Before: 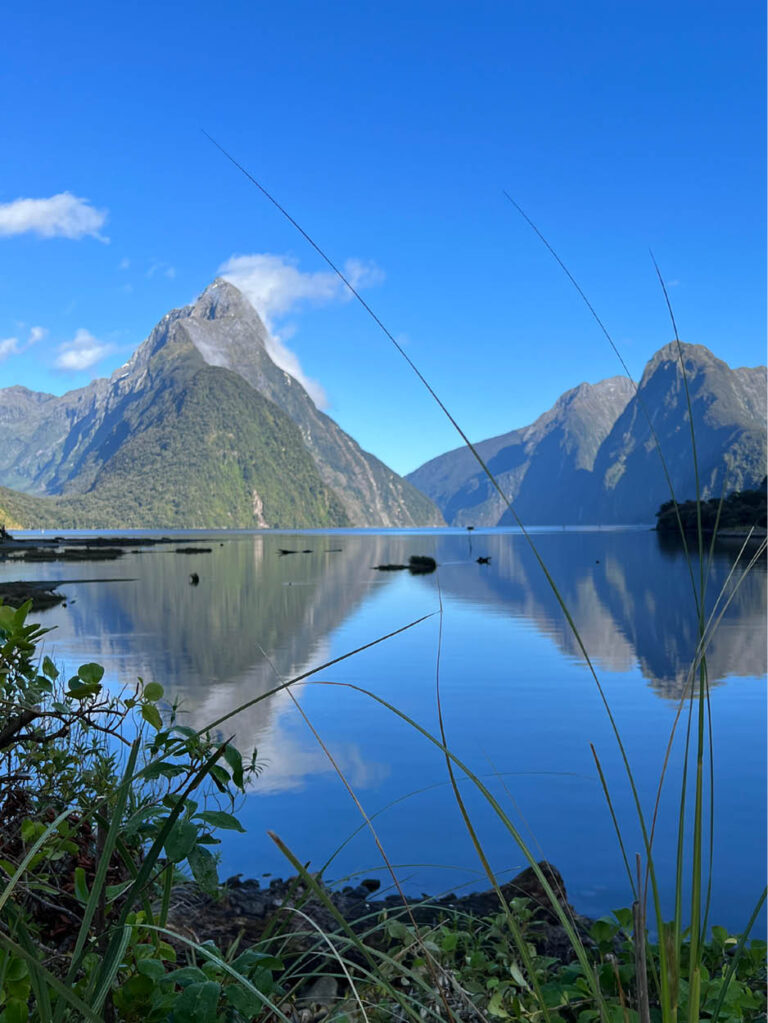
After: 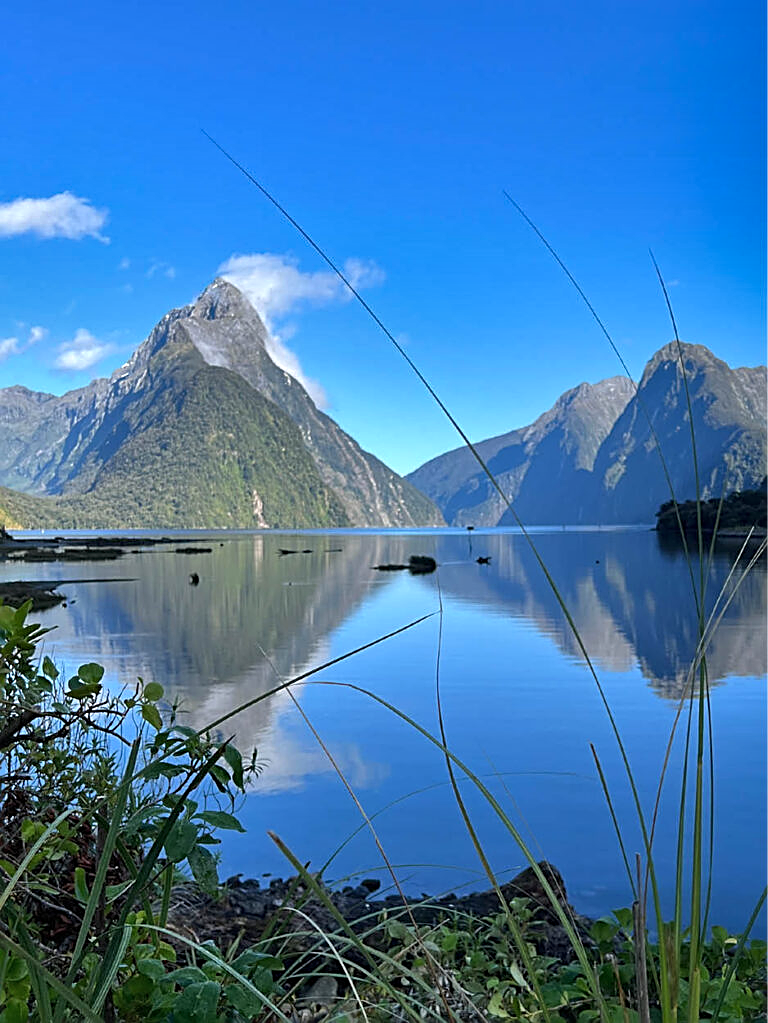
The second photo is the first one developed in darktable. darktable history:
sharpen: amount 0.752
shadows and highlights: radius 109.02, shadows 41.42, highlights -72.52, low approximation 0.01, soften with gaussian
exposure: exposure 0.201 EV, compensate highlight preservation false
